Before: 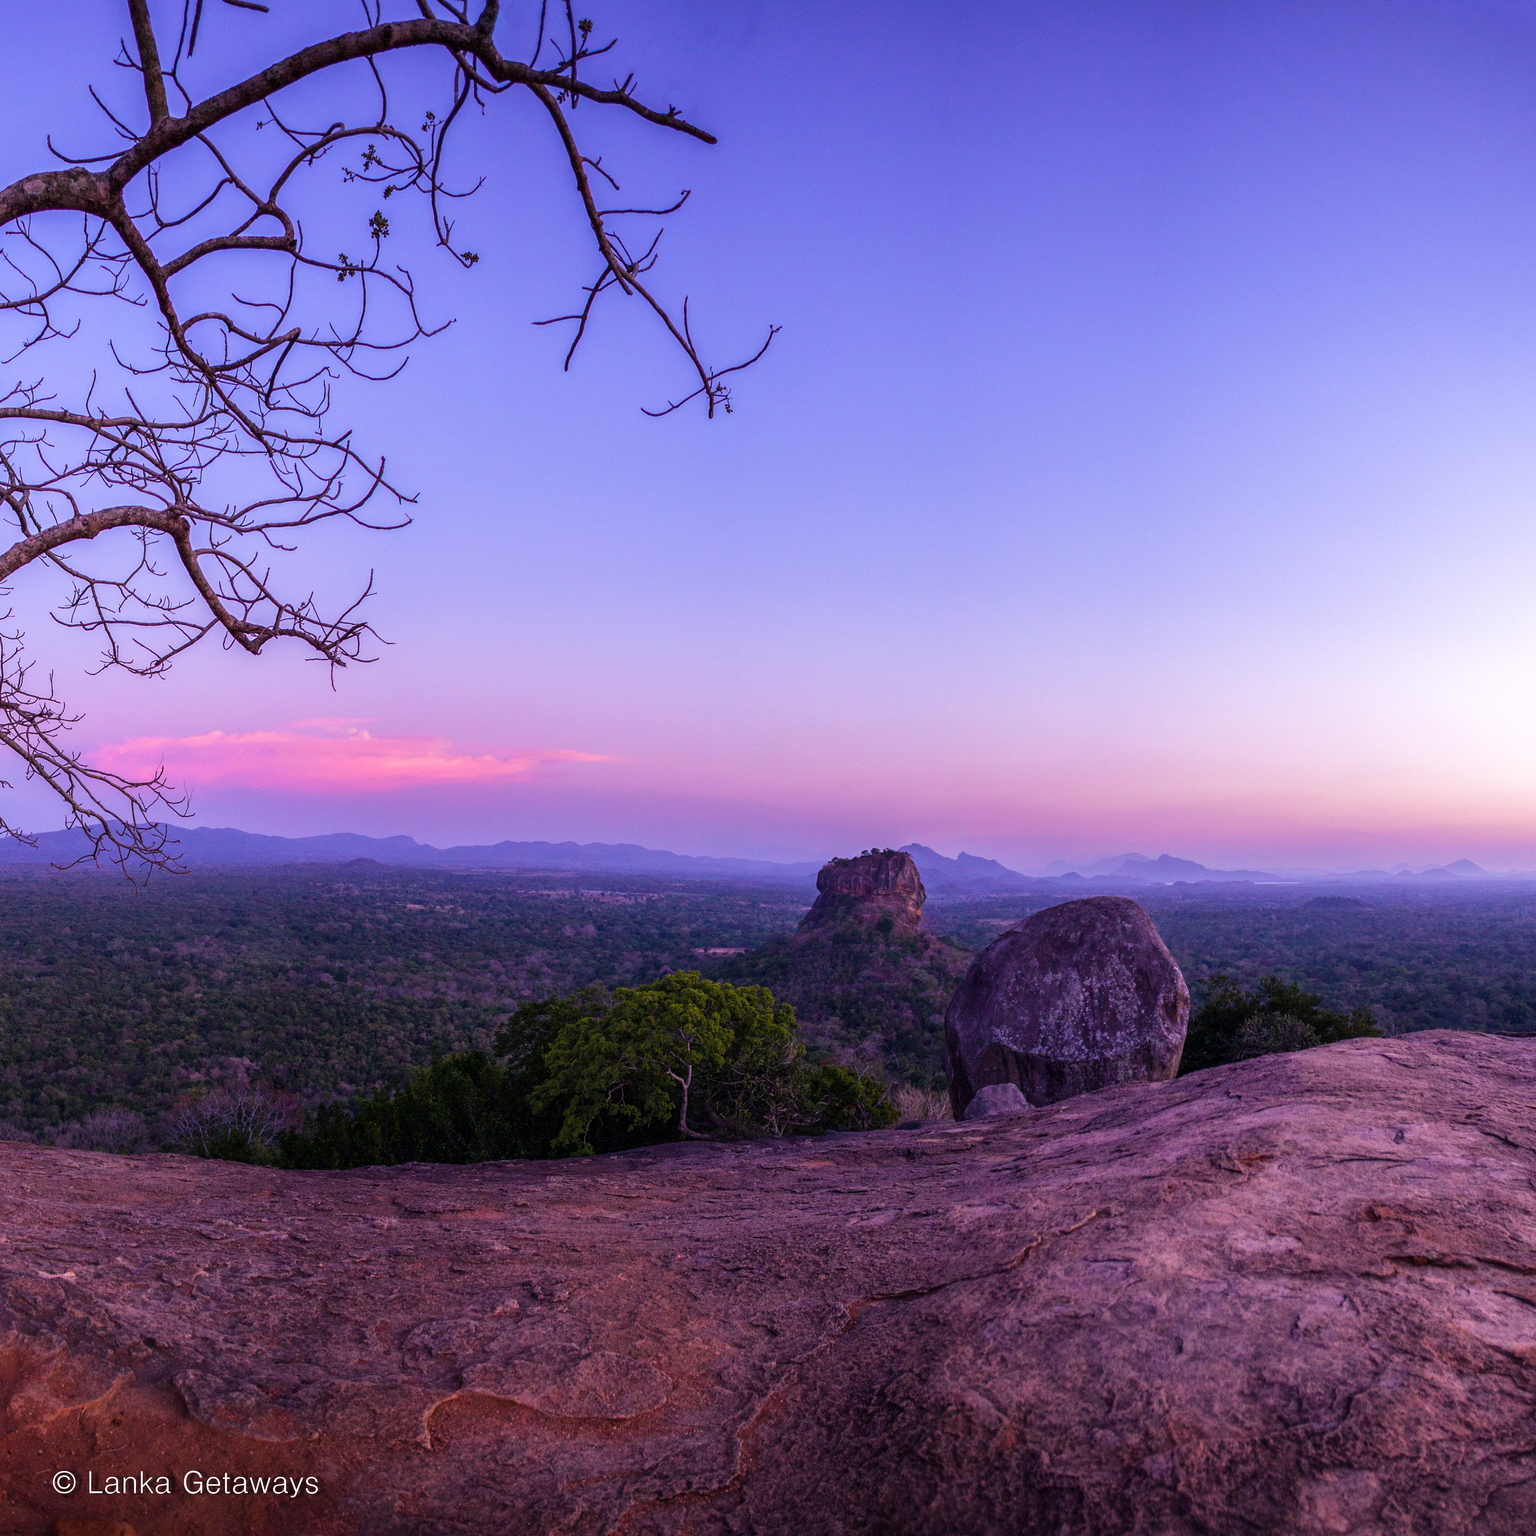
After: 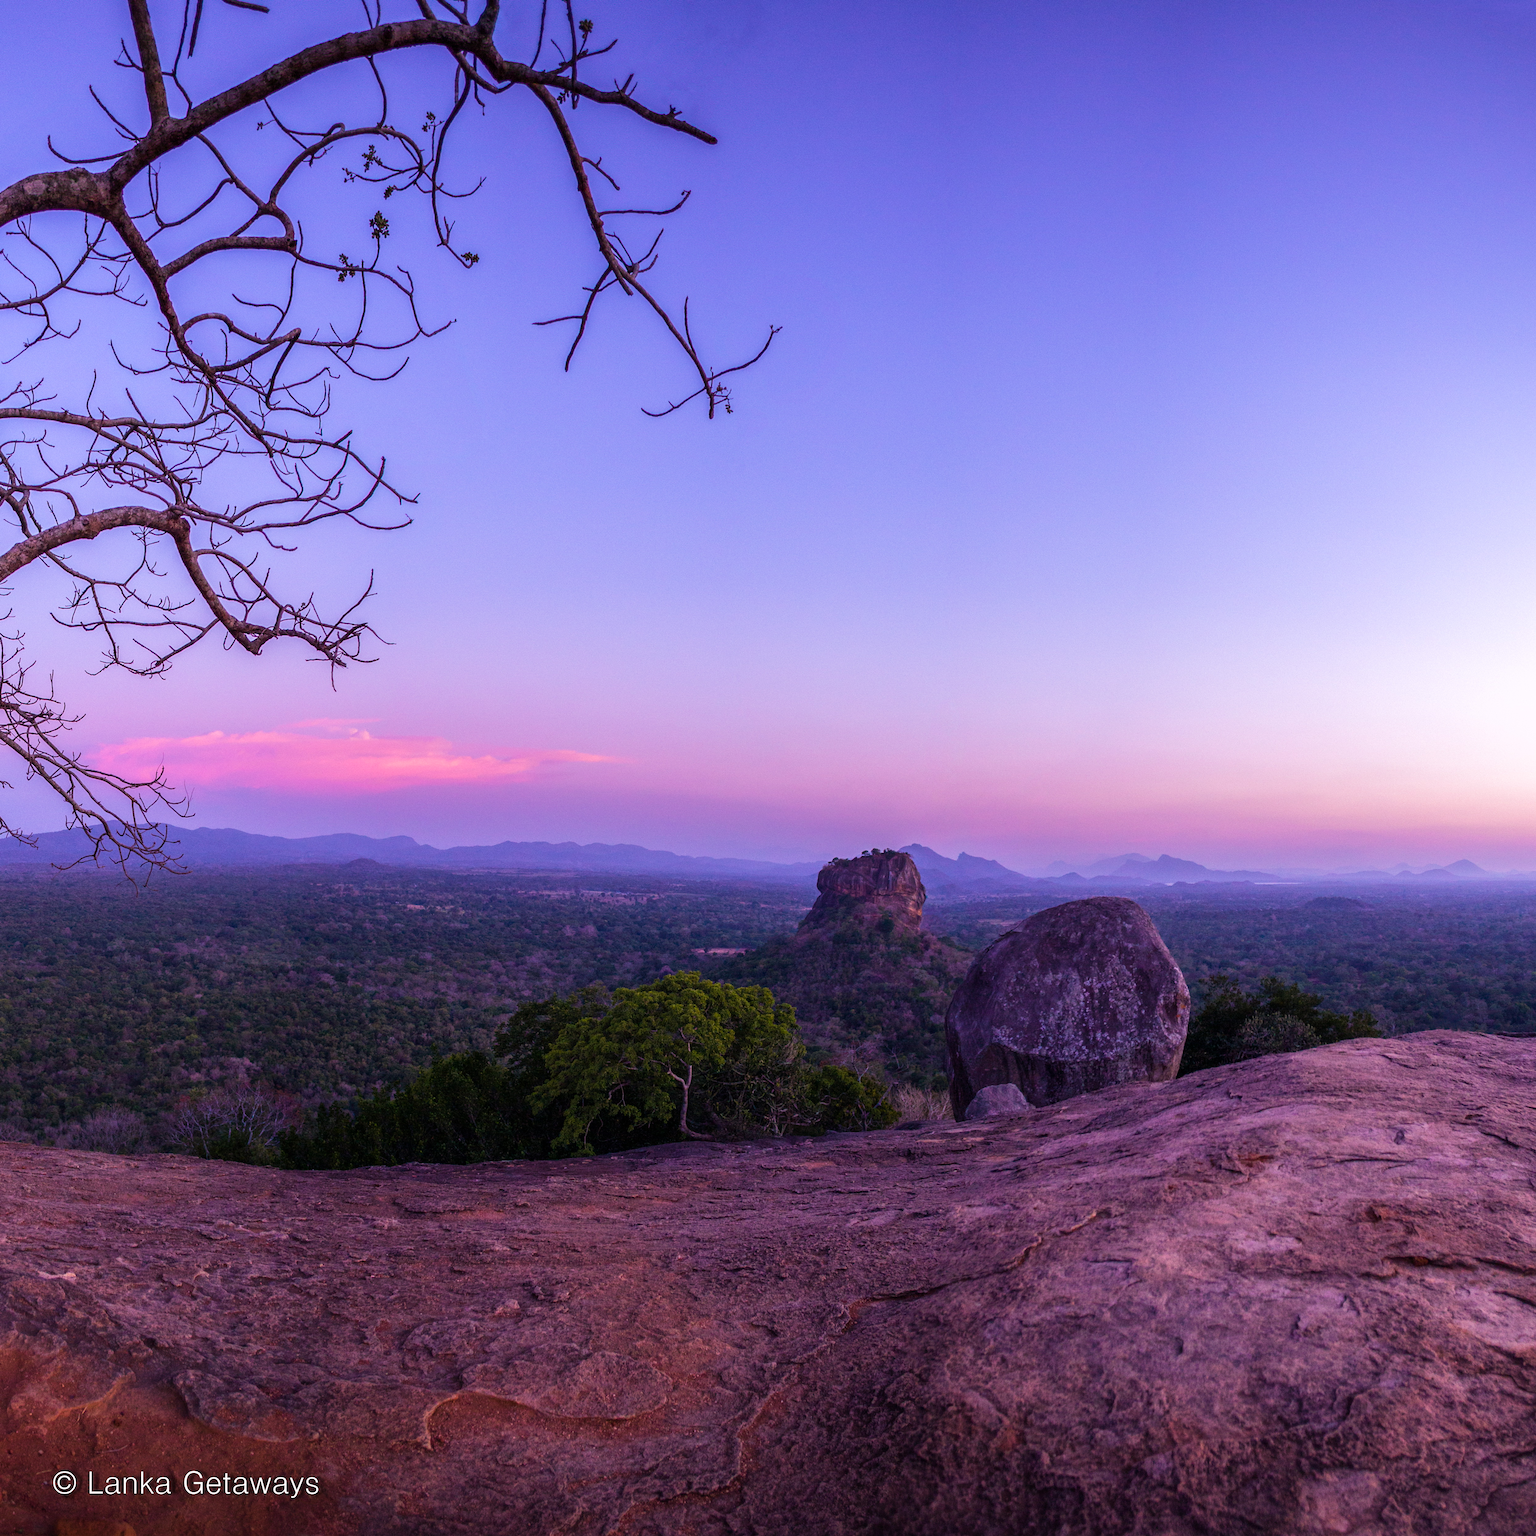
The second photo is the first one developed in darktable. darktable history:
velvia: strength 6.67%
